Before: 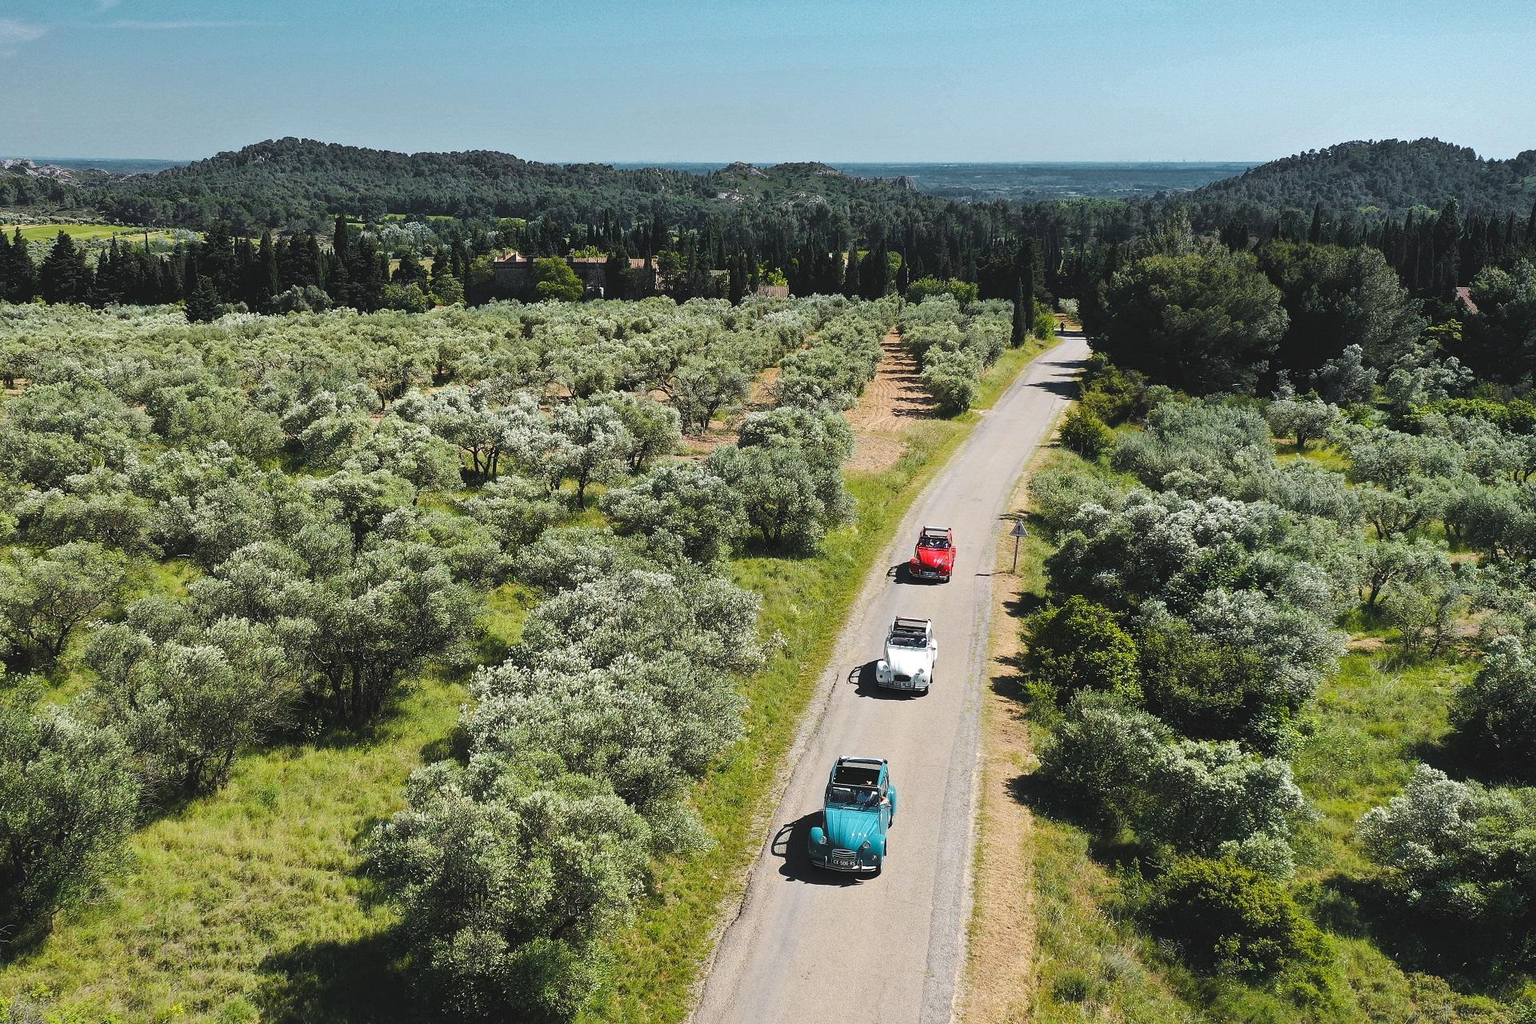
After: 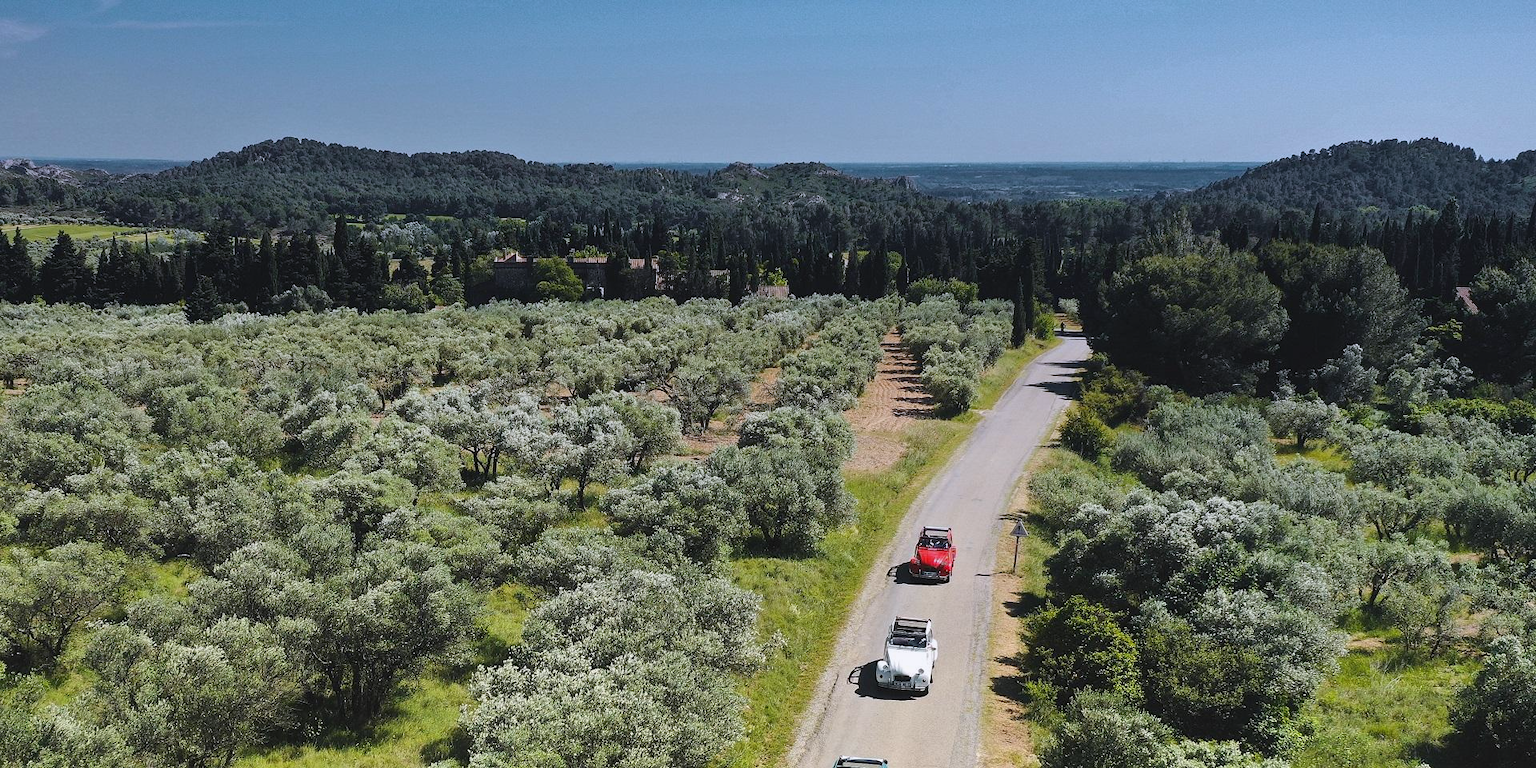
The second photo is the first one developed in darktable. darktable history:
crop: bottom 24.988%
graduated density: hue 238.83°, saturation 50%
